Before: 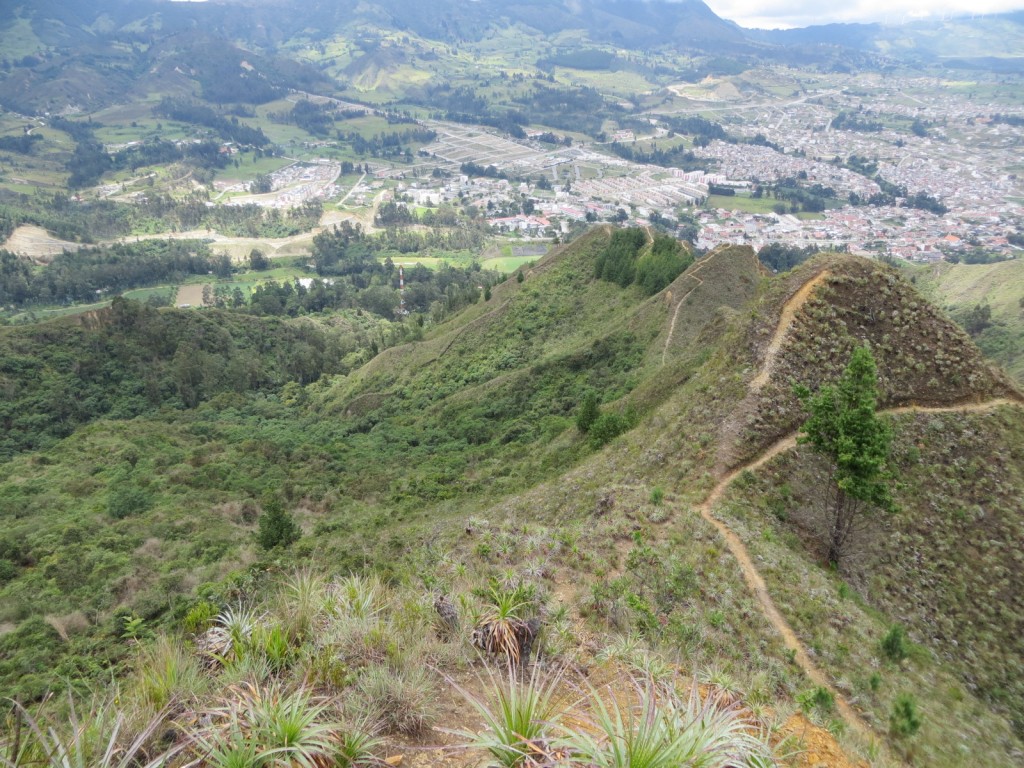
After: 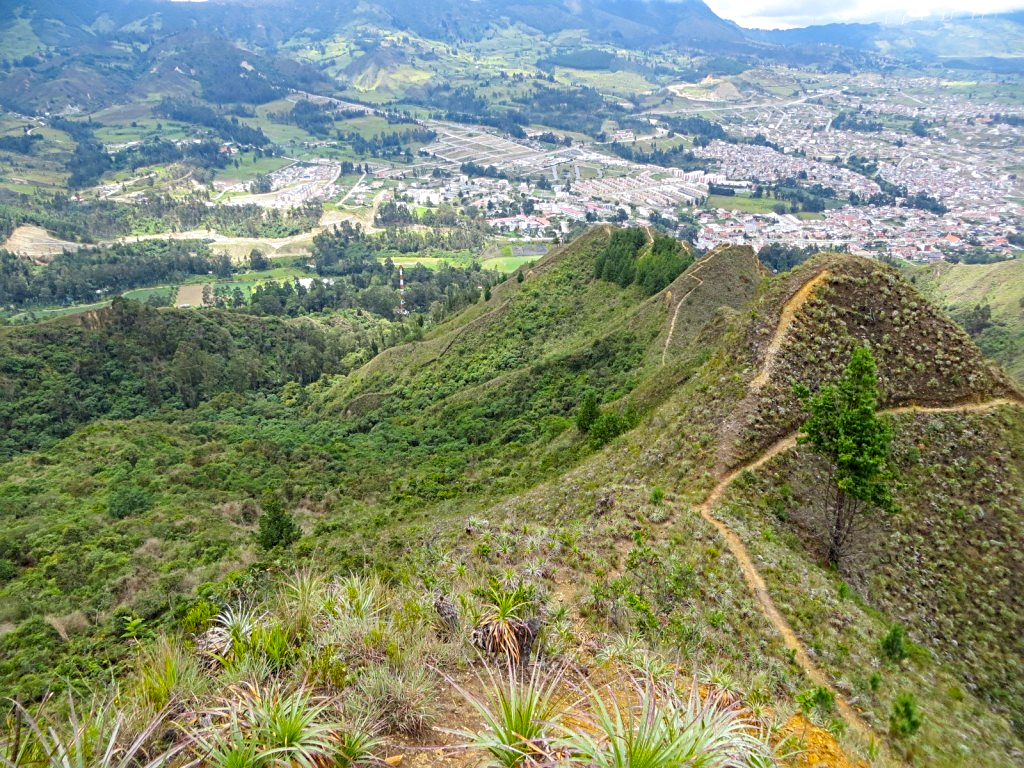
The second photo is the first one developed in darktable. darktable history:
local contrast: on, module defaults
color balance rgb: linear chroma grading › global chroma 15%, perceptual saturation grading › global saturation 30%
sharpen: radius 2.767
